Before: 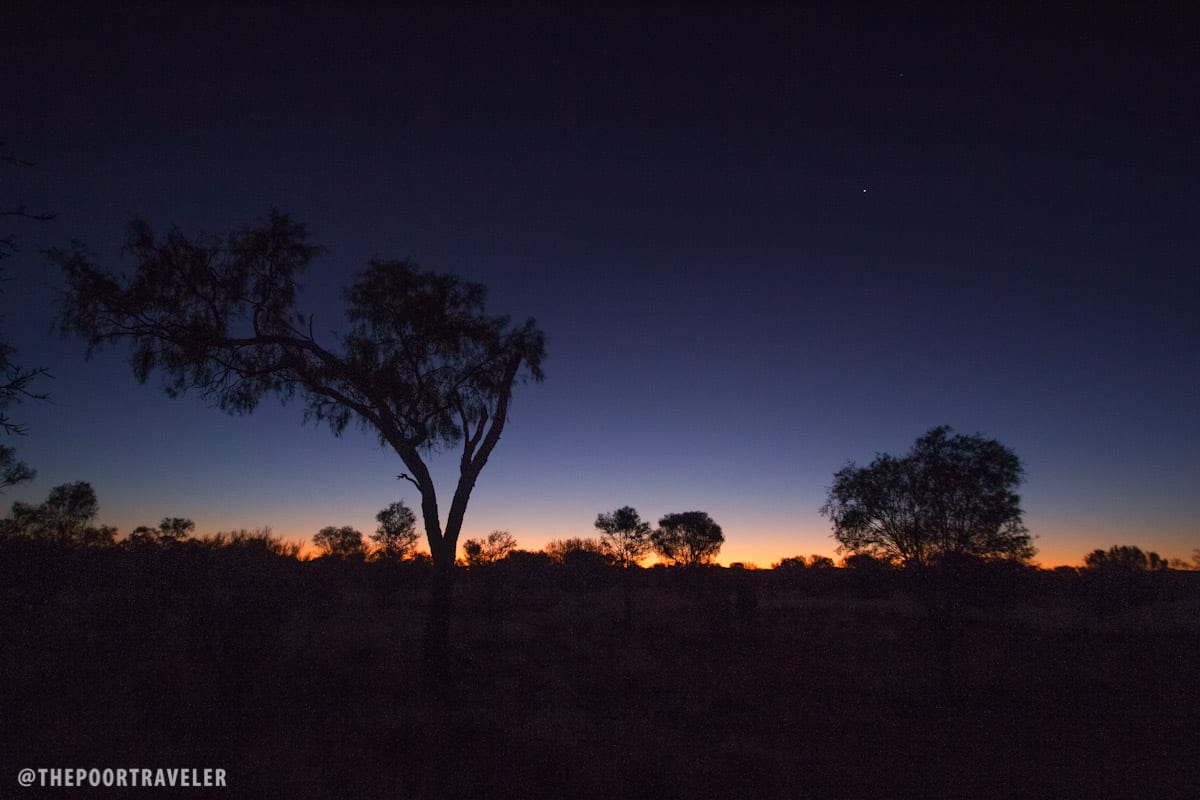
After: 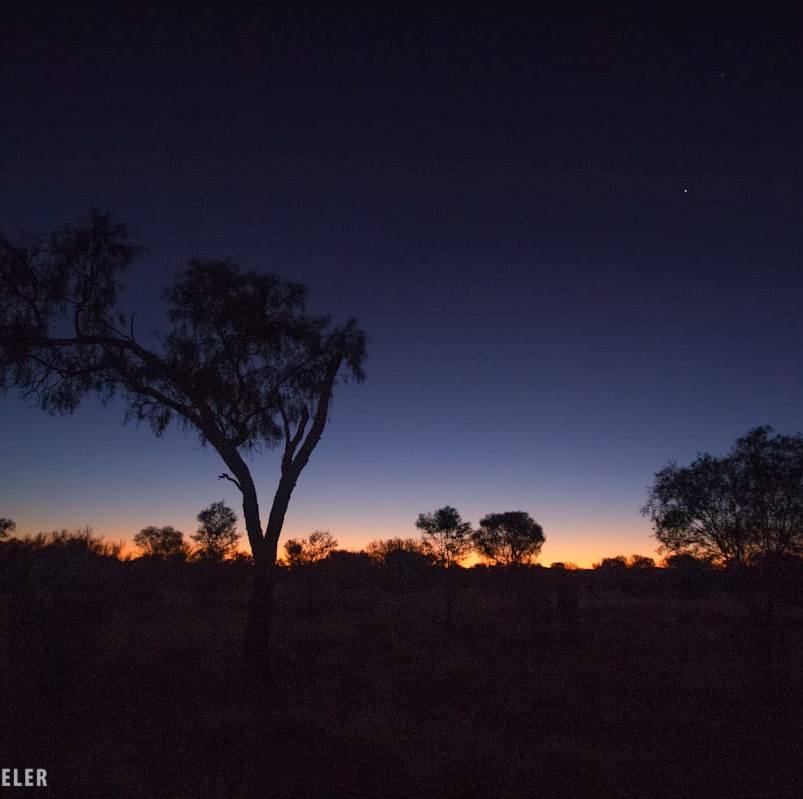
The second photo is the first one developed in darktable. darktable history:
crop and rotate: left 14.982%, right 18.094%
